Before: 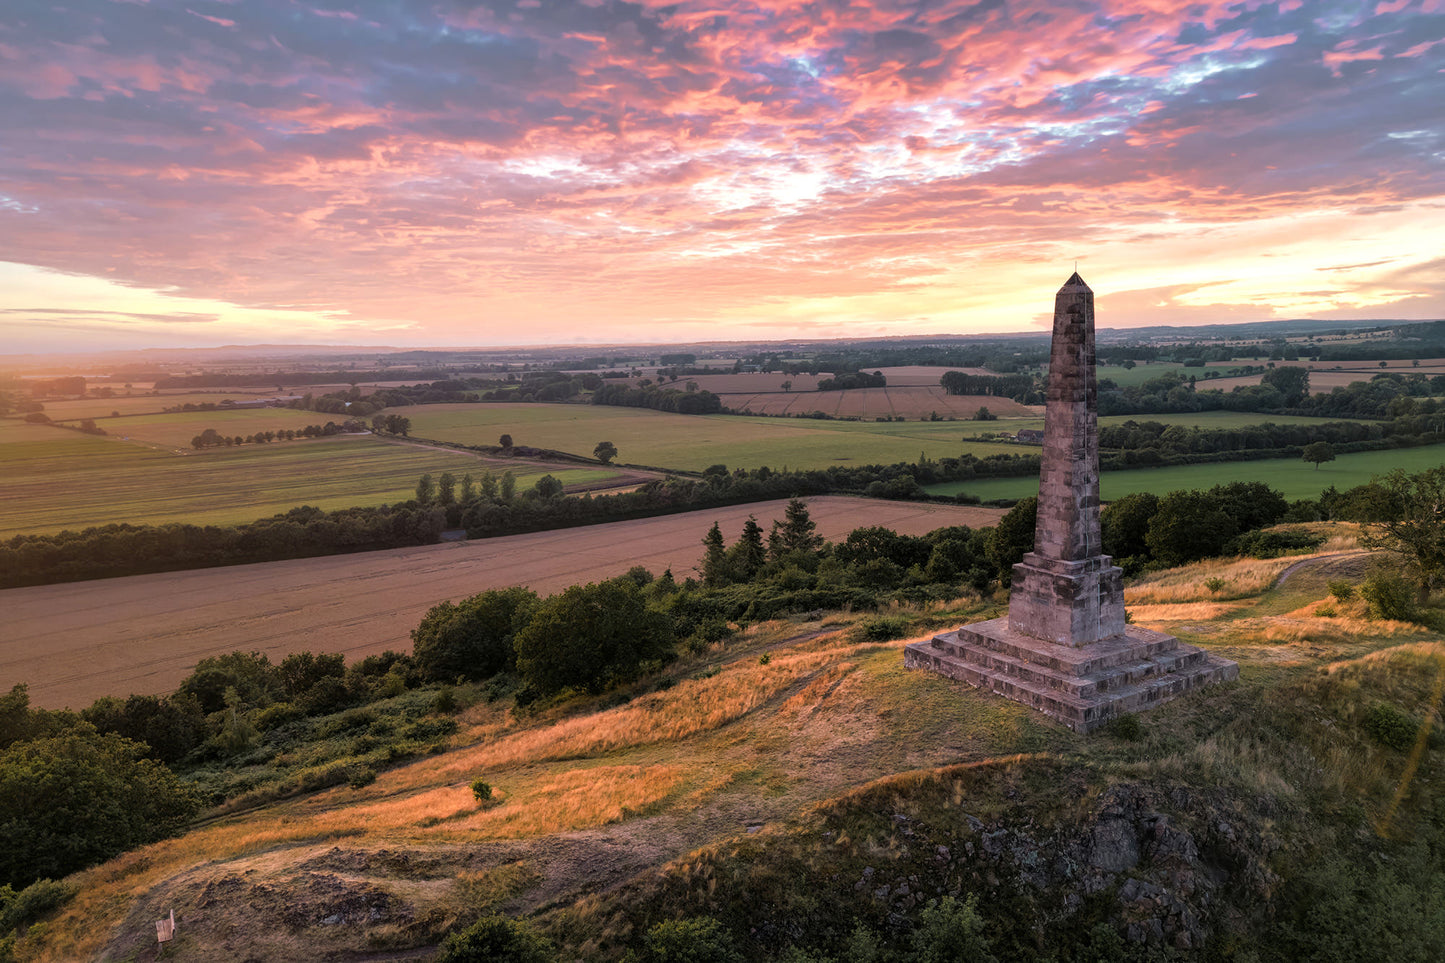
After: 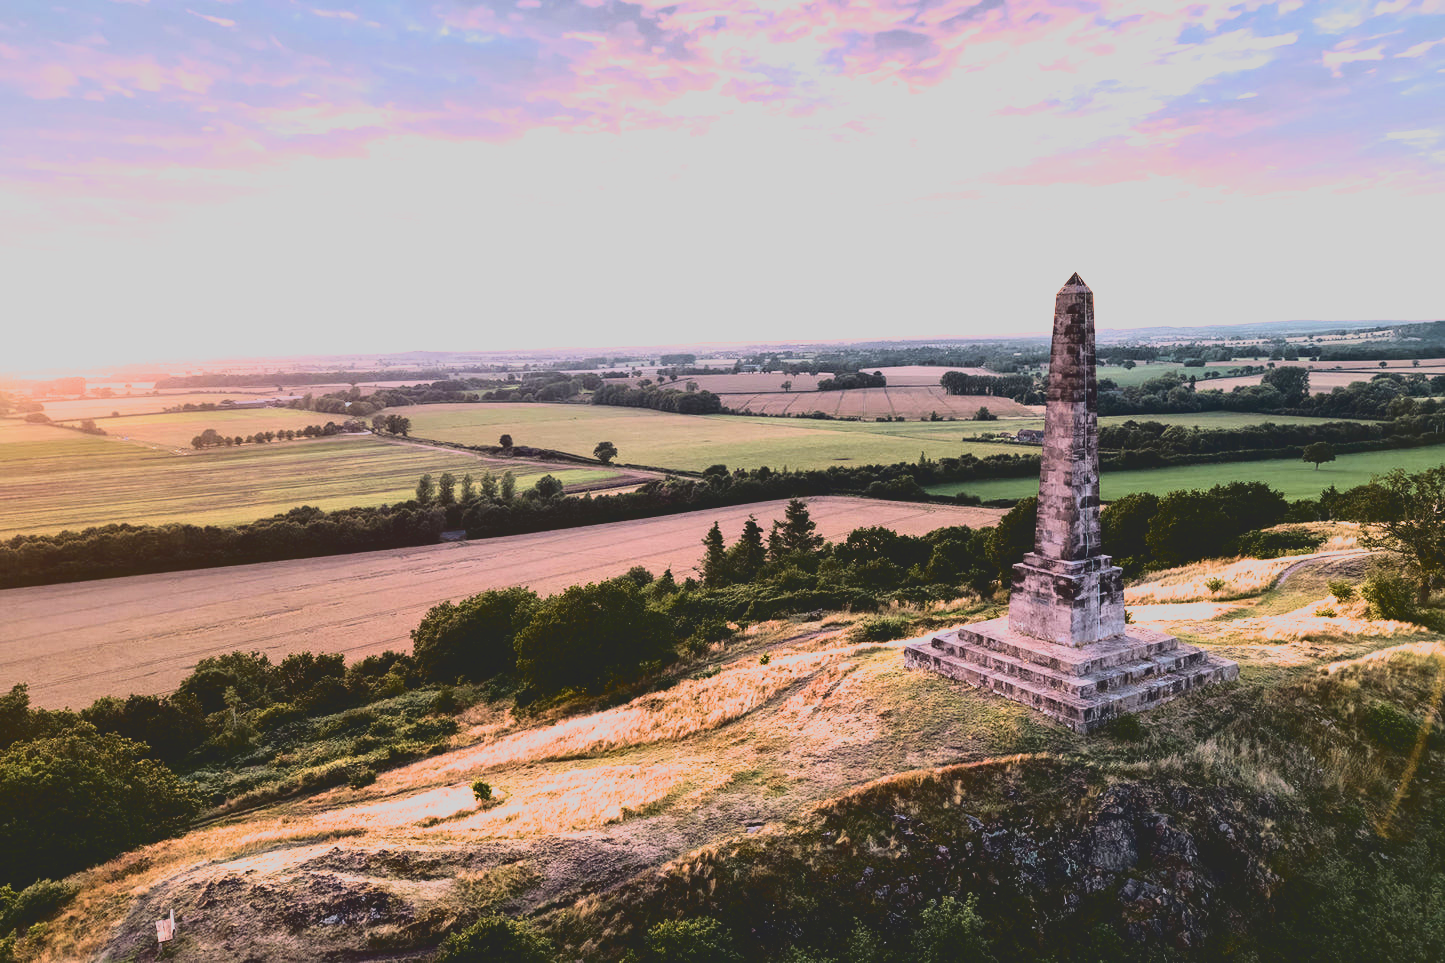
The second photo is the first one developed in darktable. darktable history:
exposure: black level correction 0.001, exposure 1.116 EV, compensate highlight preservation false
filmic rgb: black relative exposure -3.63 EV, white relative exposure 2.16 EV, hardness 3.62
white balance: red 1.004, blue 1.024
tone curve: curves: ch0 [(0, 0.148) (0.191, 0.225) (0.712, 0.695) (0.864, 0.797) (1, 0.839)]
